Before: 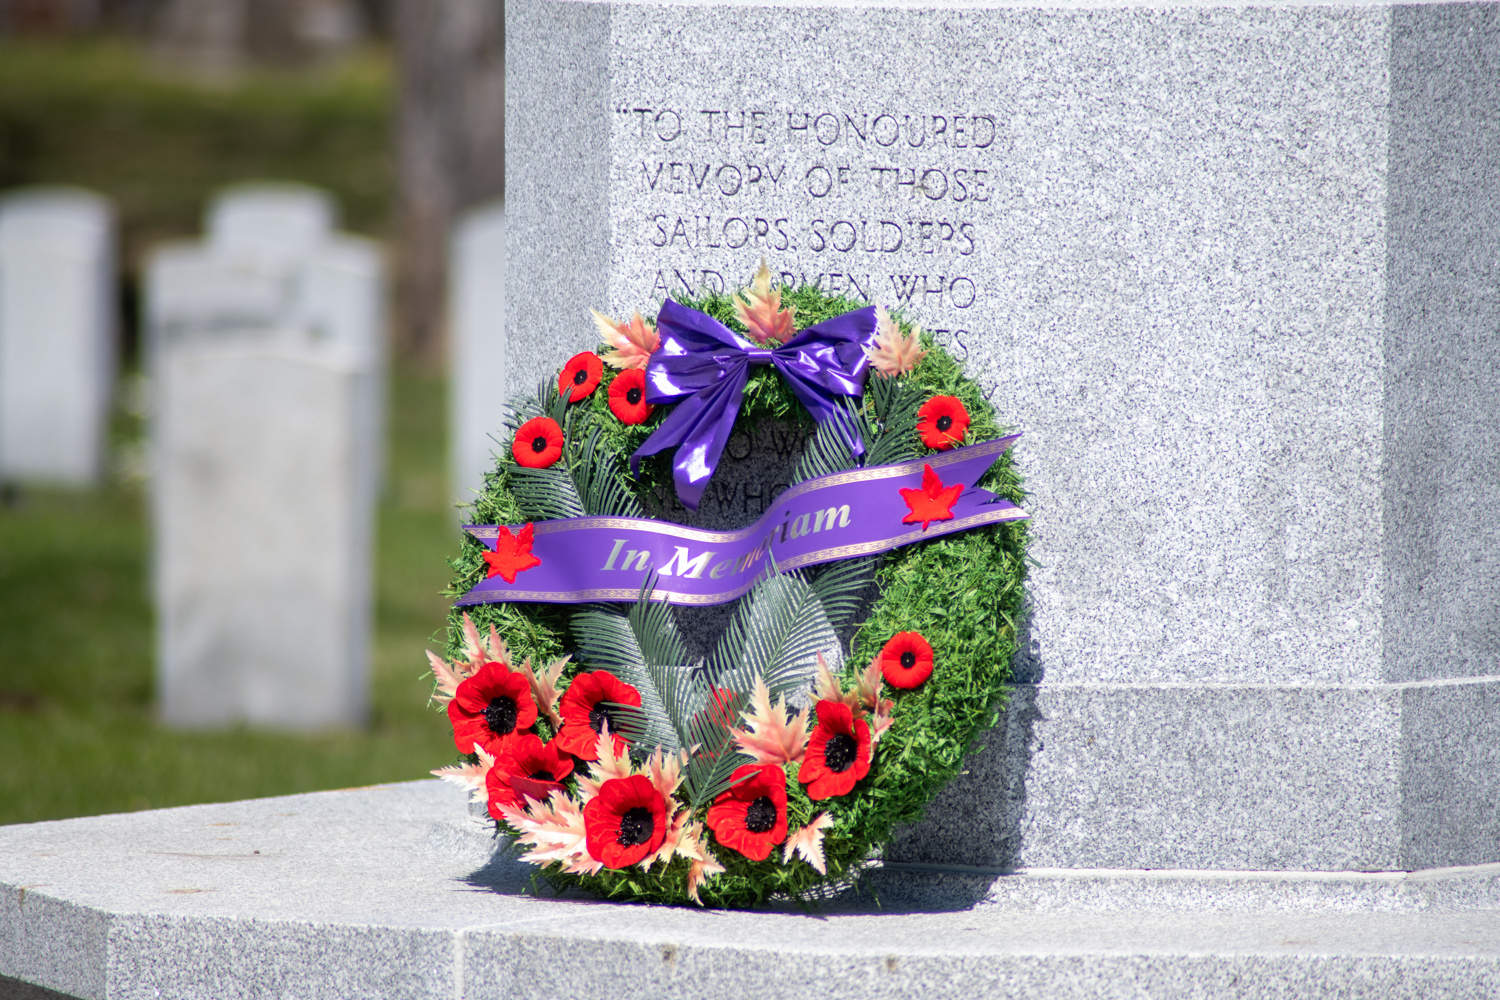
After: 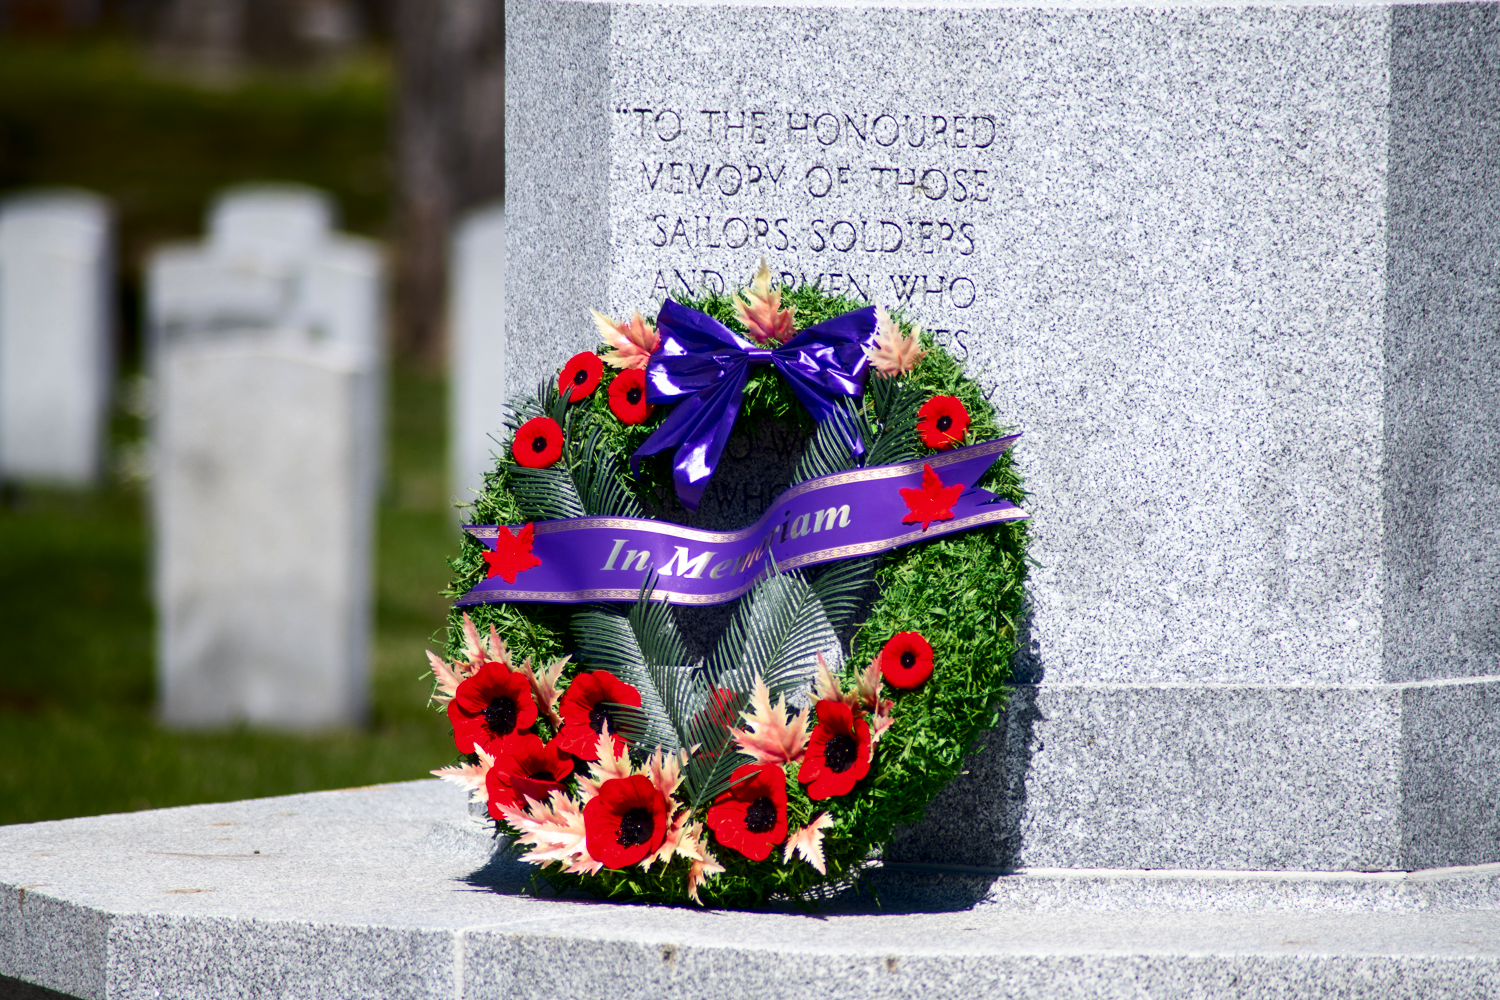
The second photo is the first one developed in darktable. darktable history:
contrast brightness saturation: contrast 0.19, brightness -0.226, saturation 0.114
